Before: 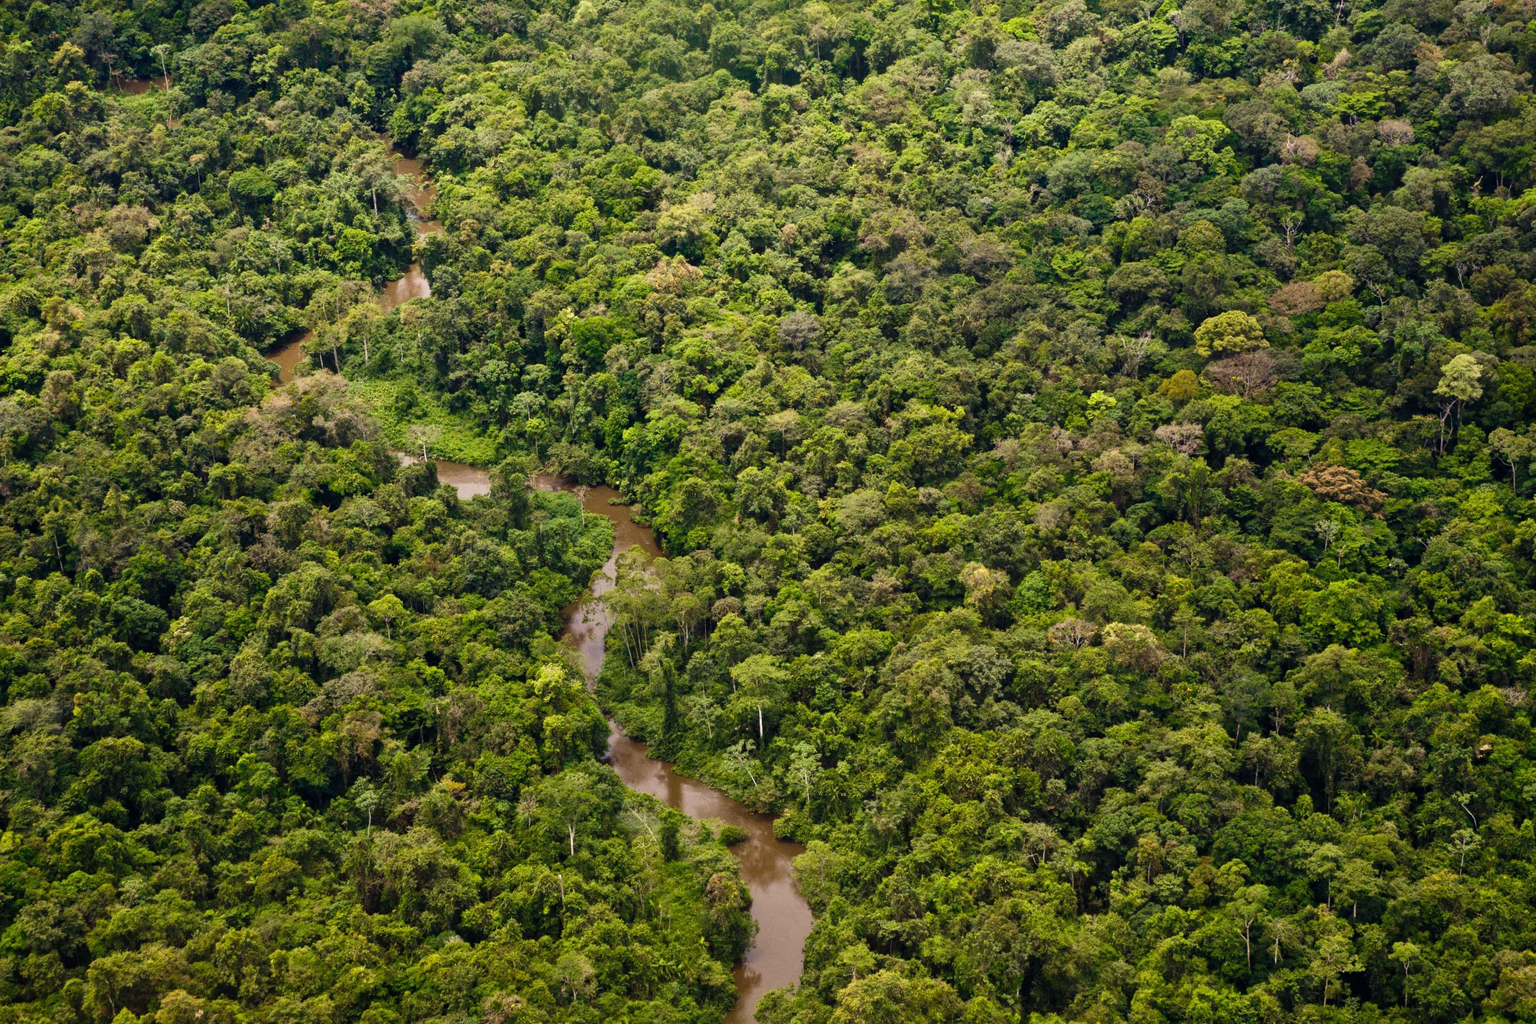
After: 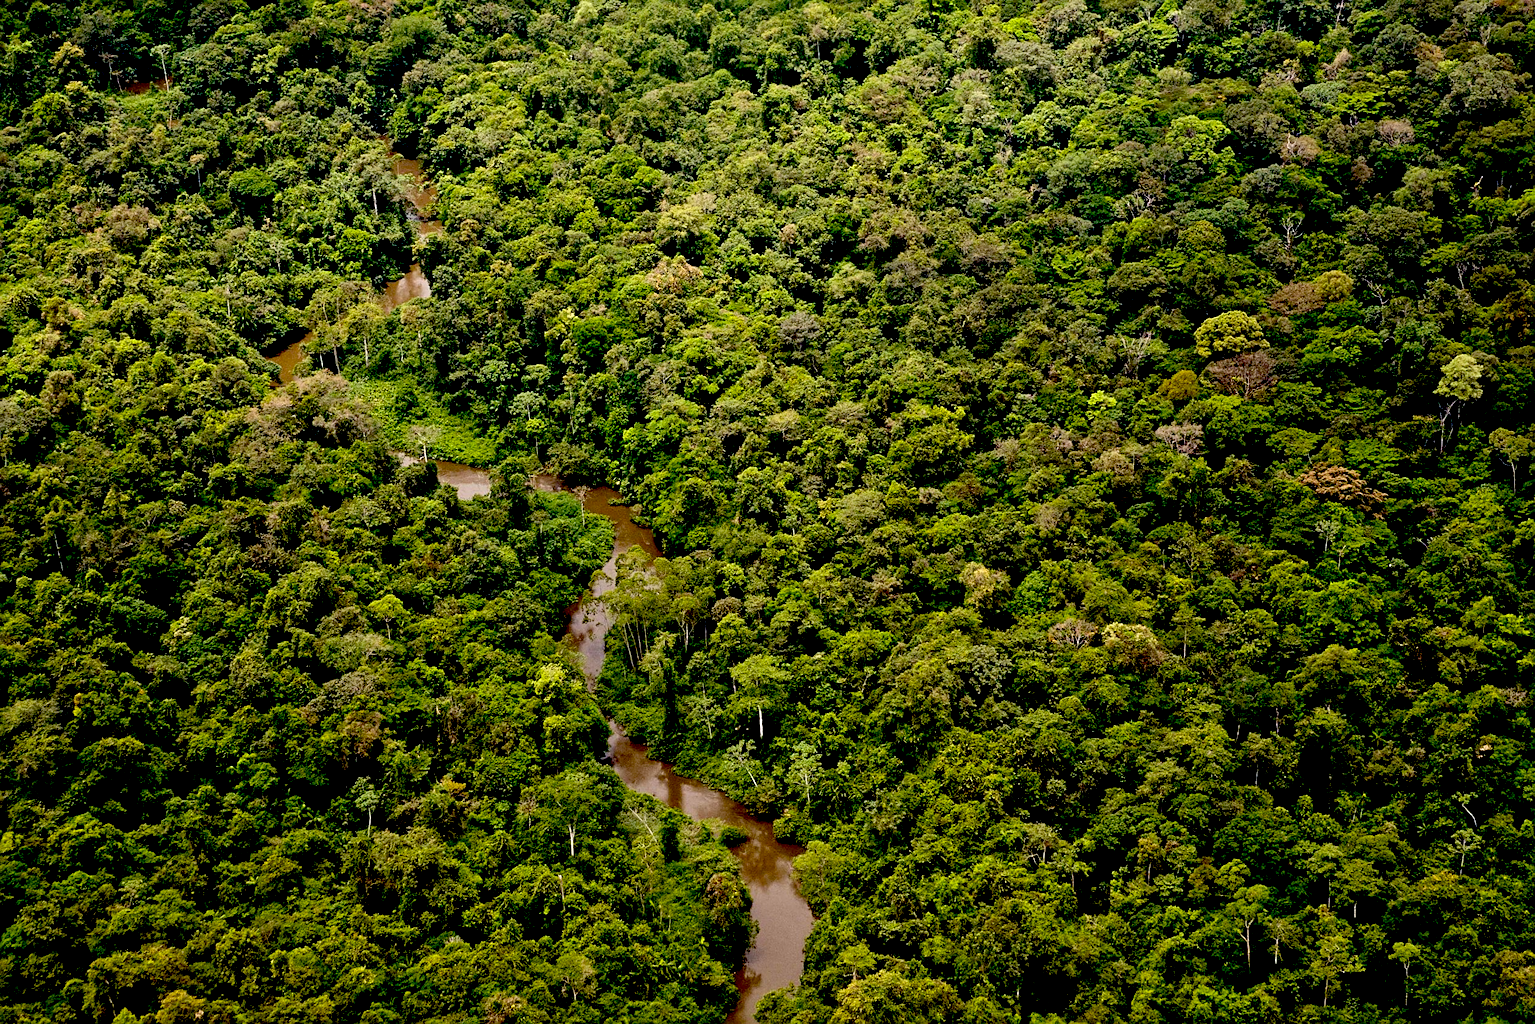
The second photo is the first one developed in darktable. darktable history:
sharpen: on, module defaults
exposure: black level correction 0.047, exposure 0.013 EV, compensate highlight preservation false
